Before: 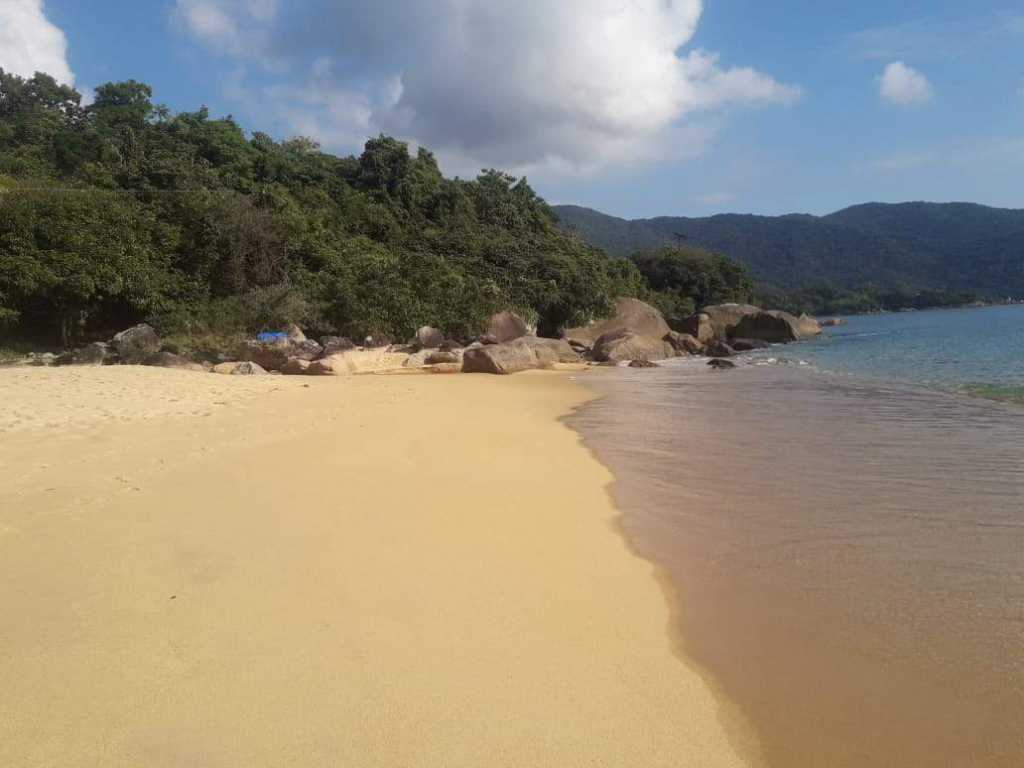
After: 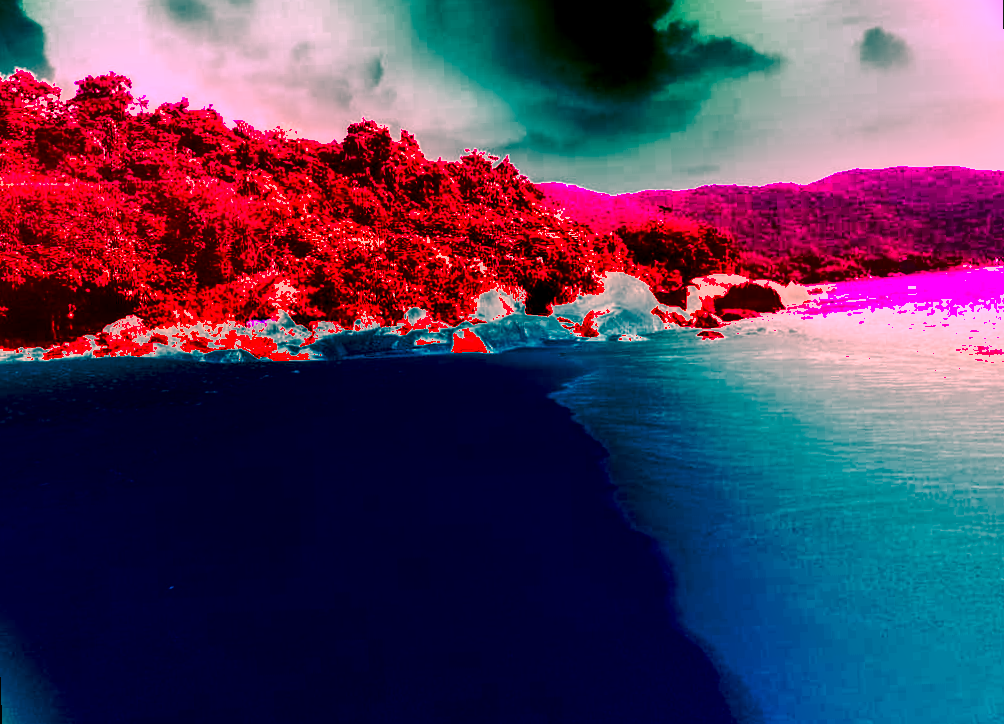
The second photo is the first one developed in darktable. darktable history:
white balance: red 4.26, blue 1.802
local contrast: on, module defaults
rotate and perspective: rotation -2°, crop left 0.022, crop right 0.978, crop top 0.049, crop bottom 0.951
exposure: exposure 0.636 EV, compensate highlight preservation false
shadows and highlights: soften with gaussian
